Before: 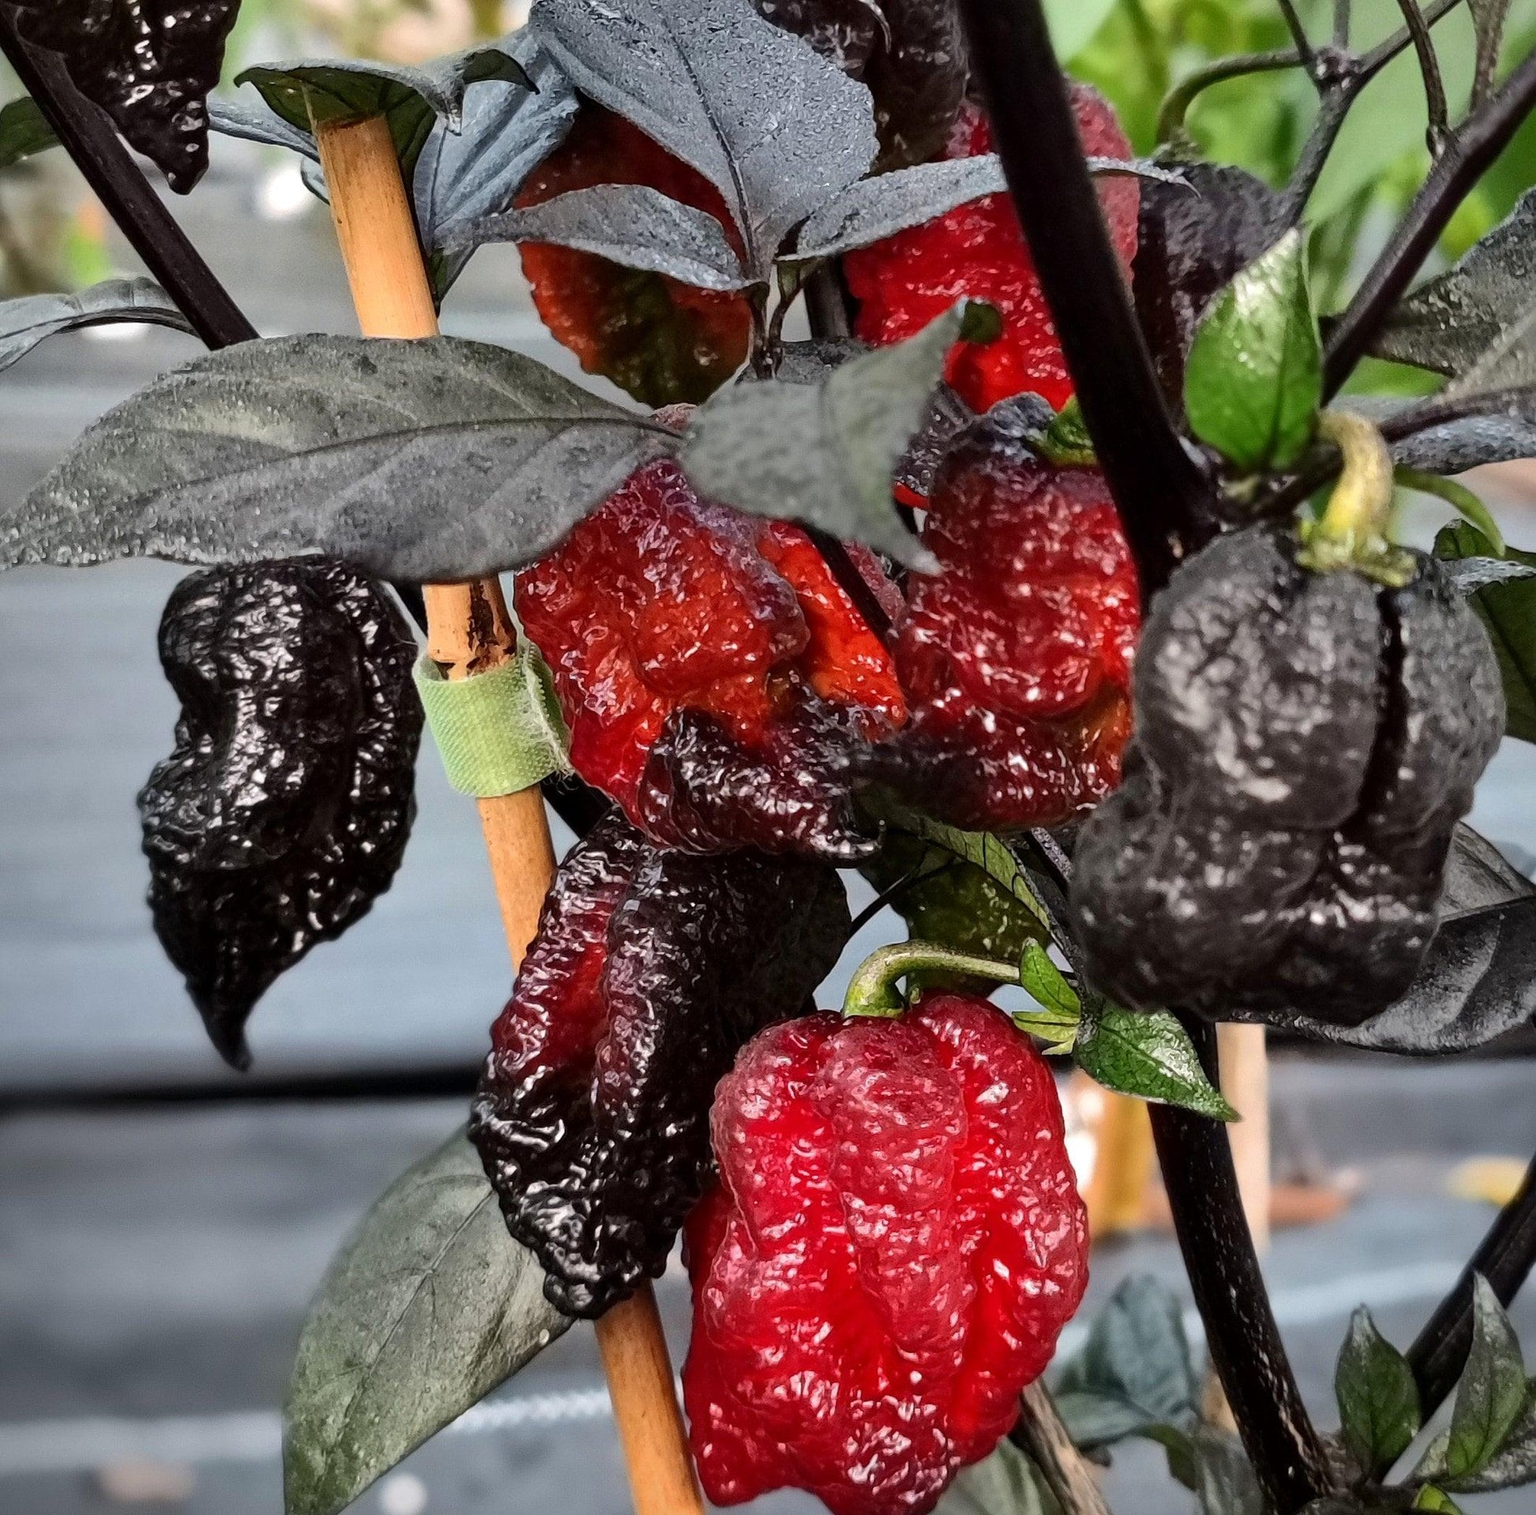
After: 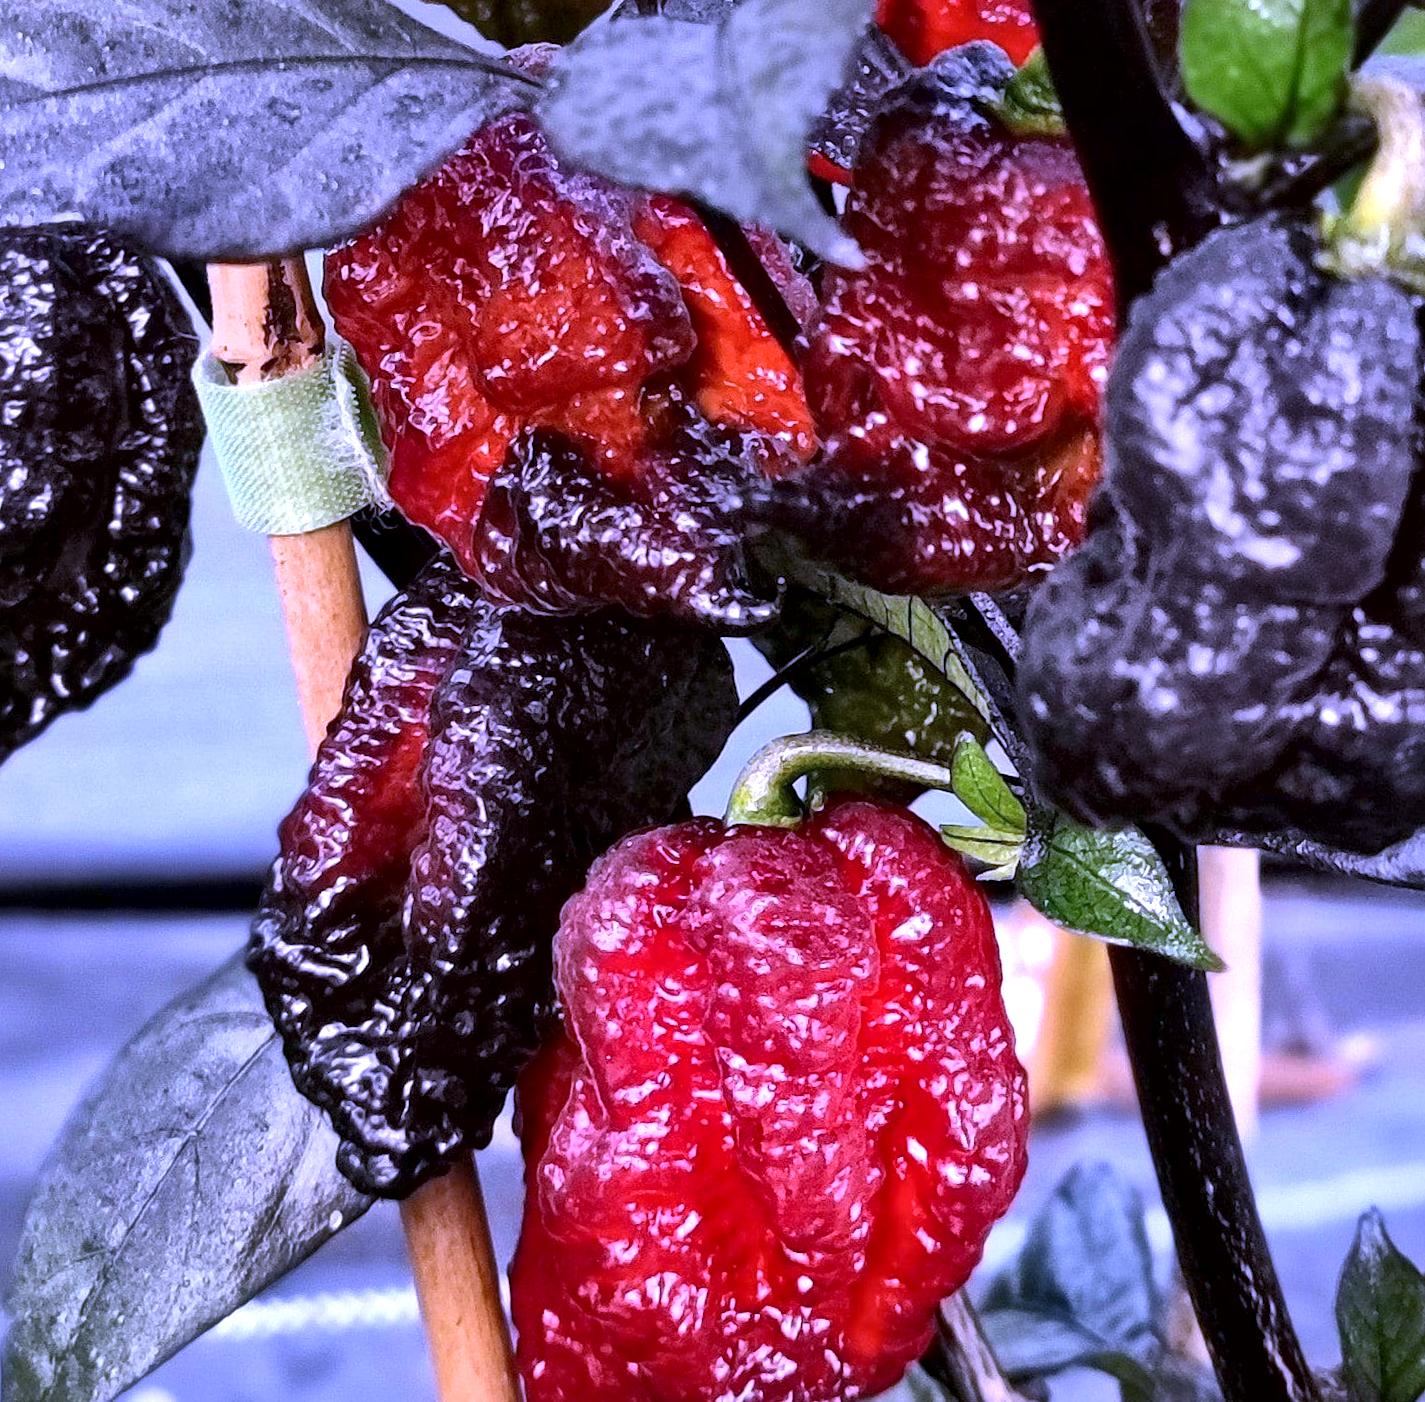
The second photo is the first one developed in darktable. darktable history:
local contrast: mode bilateral grid, contrast 20, coarseness 50, detail 161%, midtone range 0.2
crop: left 16.871%, top 22.857%, right 9.116%
white balance: red 0.98, blue 1.61
rotate and perspective: rotation 1.57°, crop left 0.018, crop right 0.982, crop top 0.039, crop bottom 0.961
exposure: exposure 0.376 EV, compensate highlight preservation false
